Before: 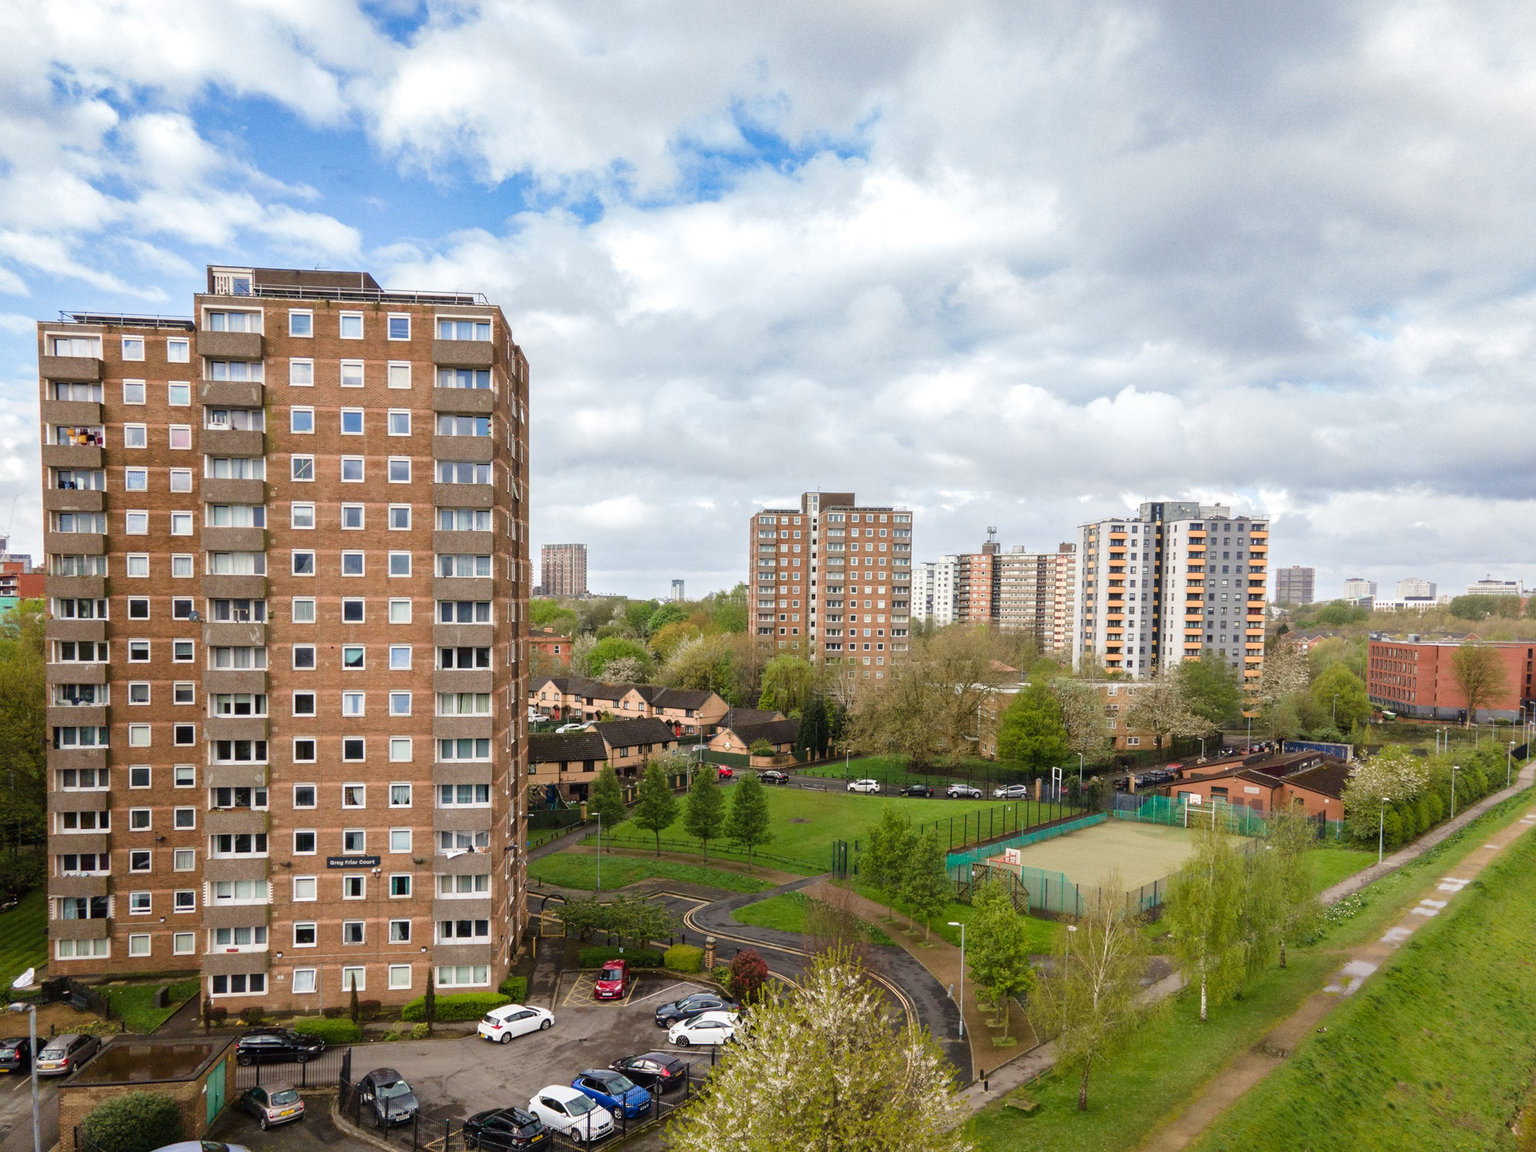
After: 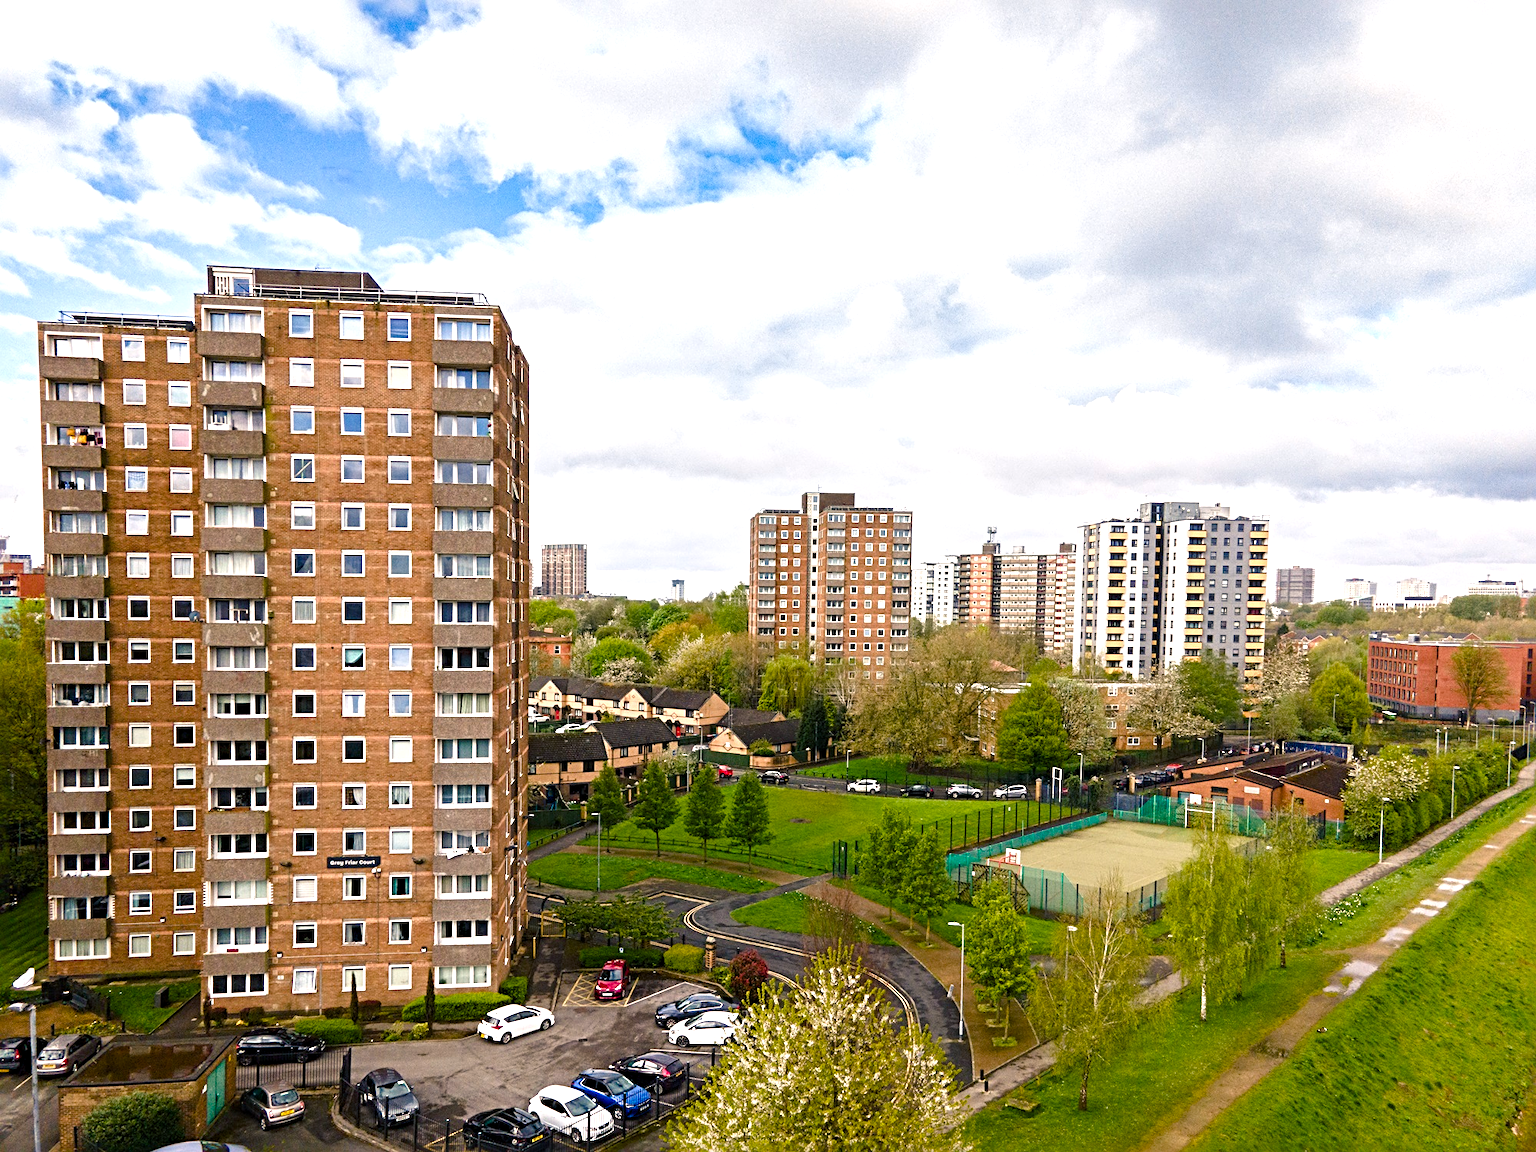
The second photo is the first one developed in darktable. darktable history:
color balance rgb: shadows lift › chroma 4.21%, shadows lift › hue 252.22°, highlights gain › chroma 1.36%, highlights gain › hue 50.24°, perceptual saturation grading › mid-tones 6.33%, perceptual saturation grading › shadows 72.44%, perceptual brilliance grading › highlights 11.59%, contrast 5.05%
sharpen: radius 4.883
